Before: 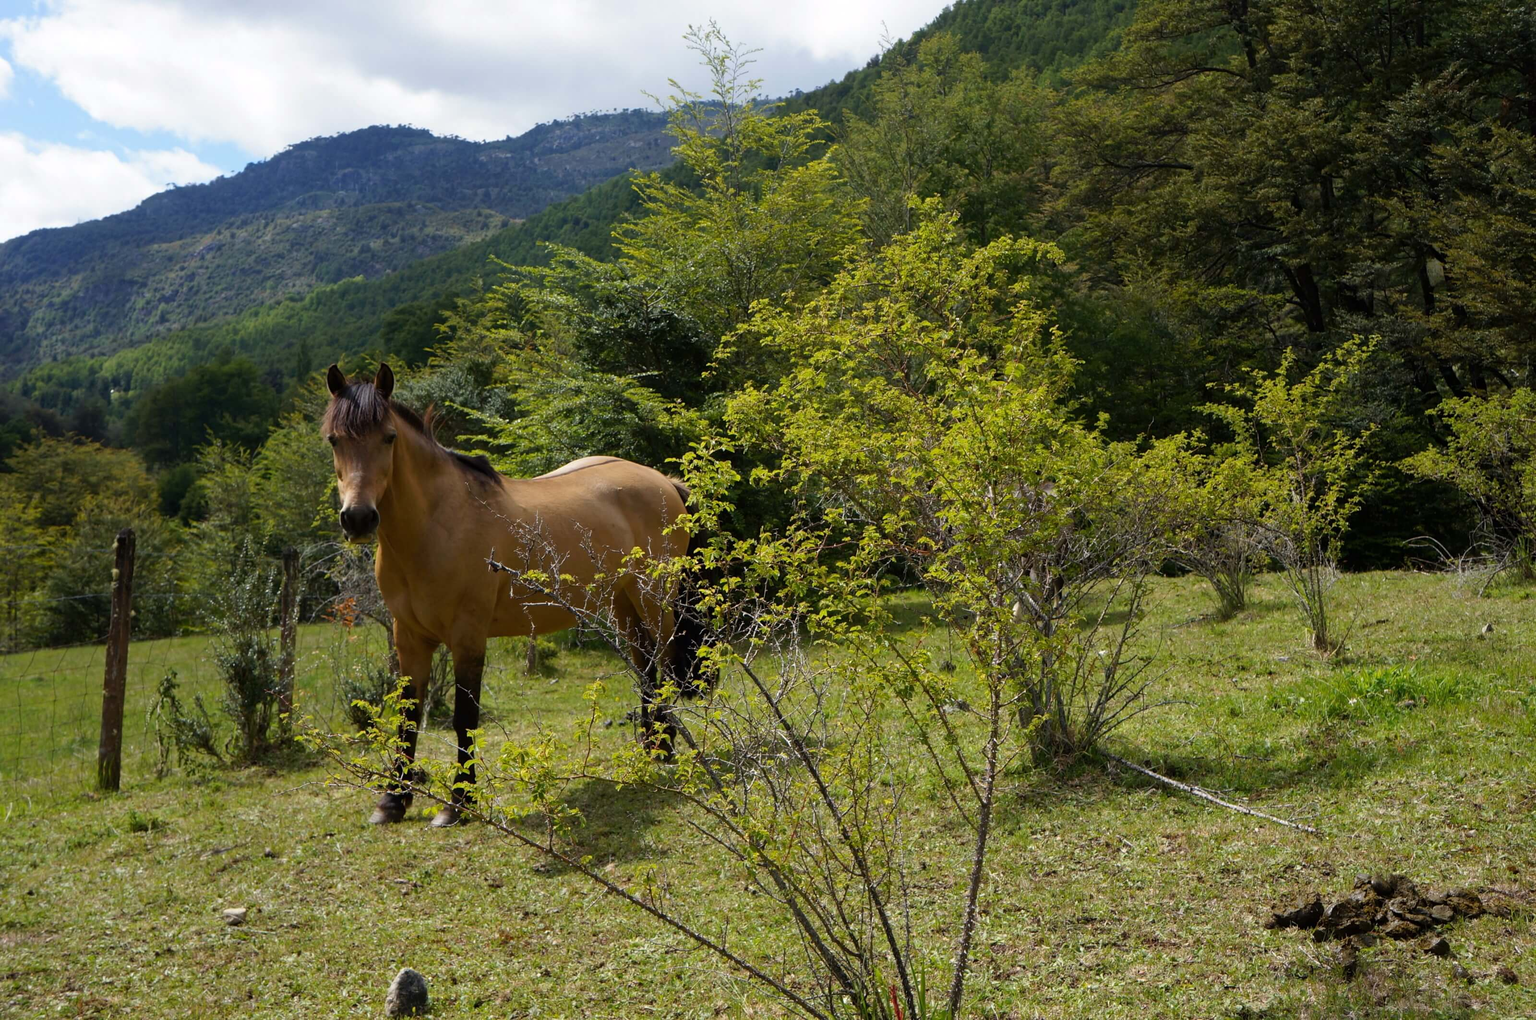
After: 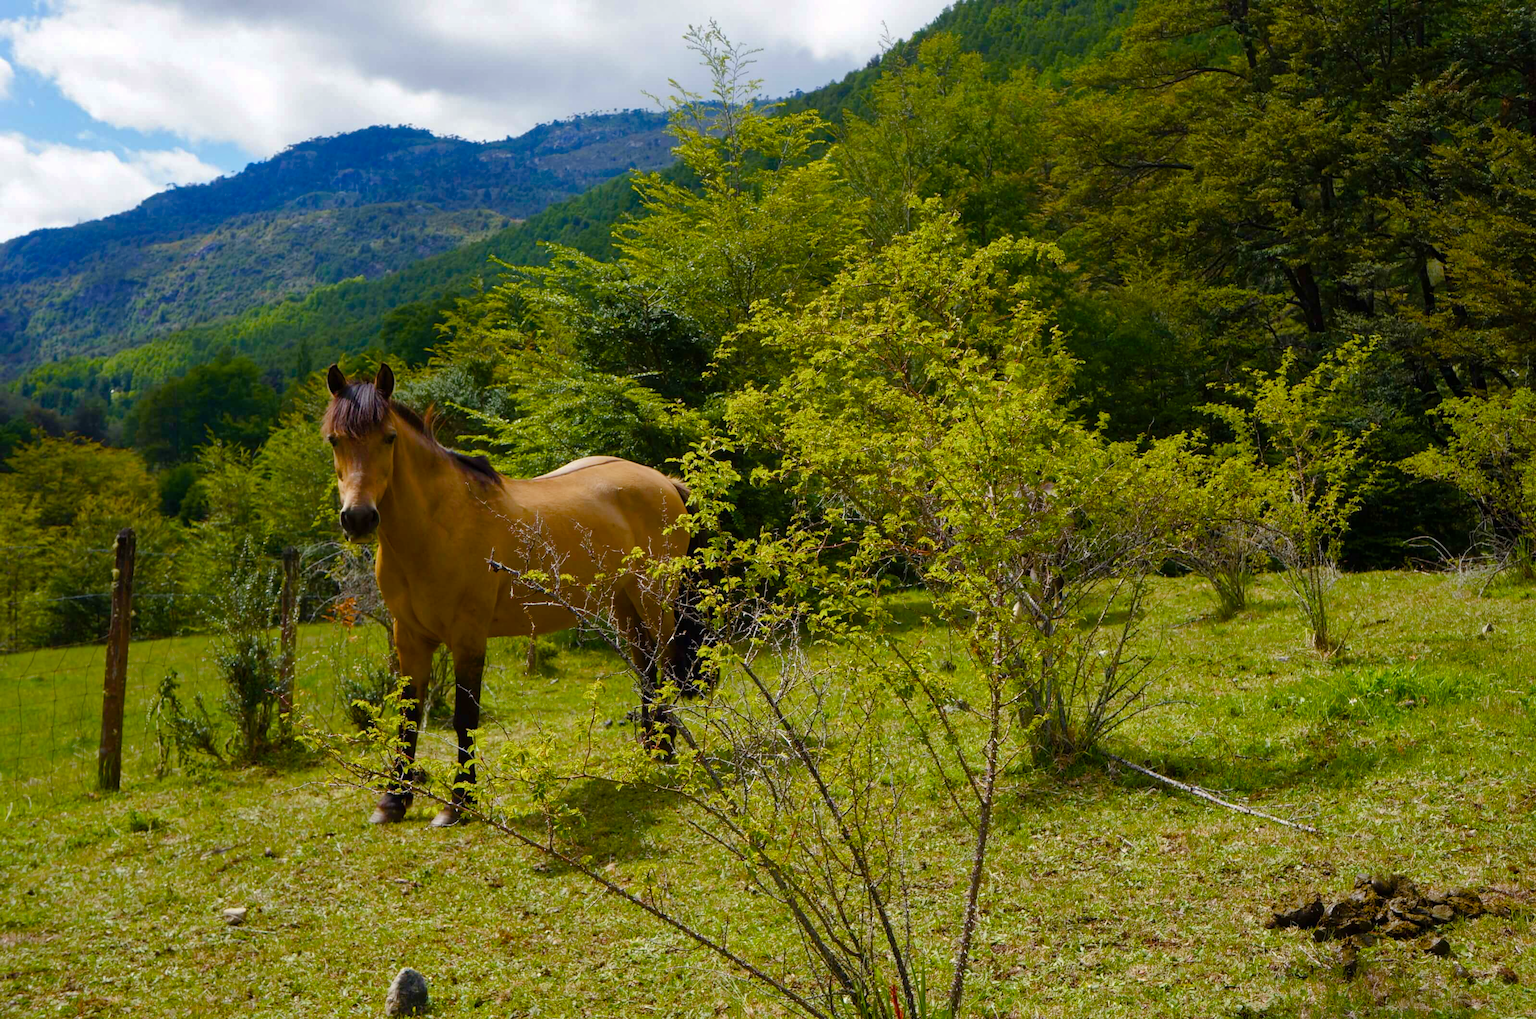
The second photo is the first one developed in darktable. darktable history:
shadows and highlights: shadows 29.92, highlights color adjustment 41.87%
color balance rgb: linear chroma grading › global chroma 14.908%, perceptual saturation grading › global saturation 20%, perceptual saturation grading › highlights -50.198%, perceptual saturation grading › shadows 30.529%, global vibrance 41.665%
